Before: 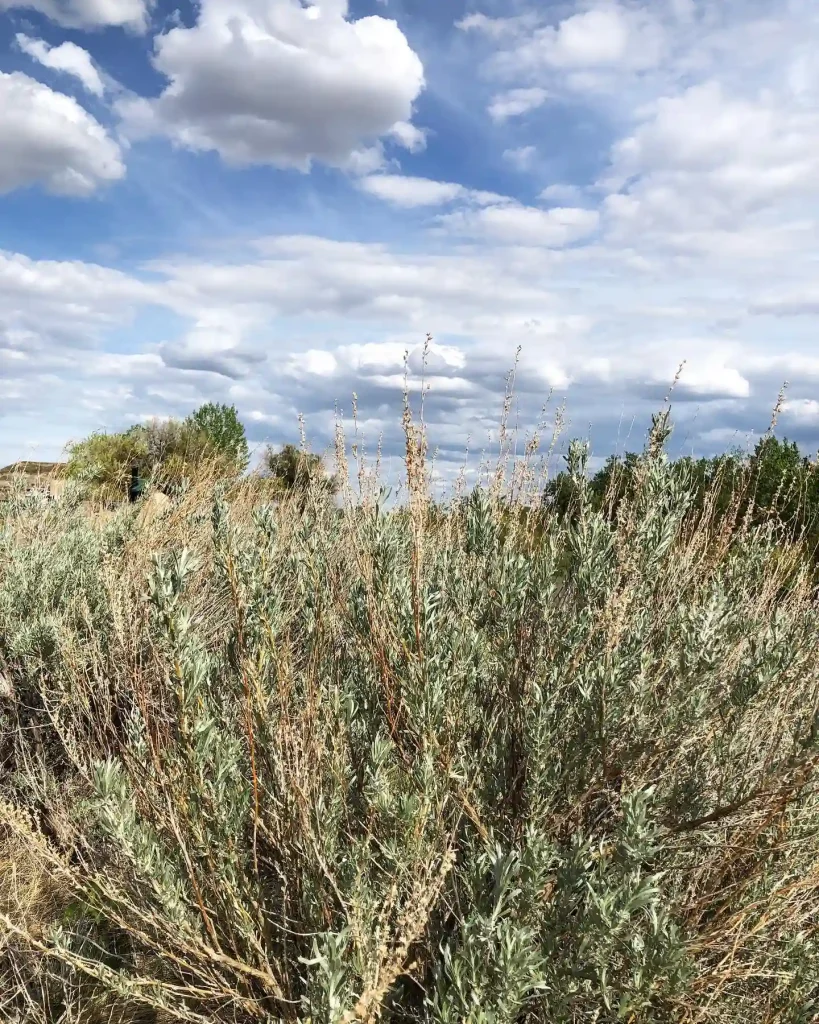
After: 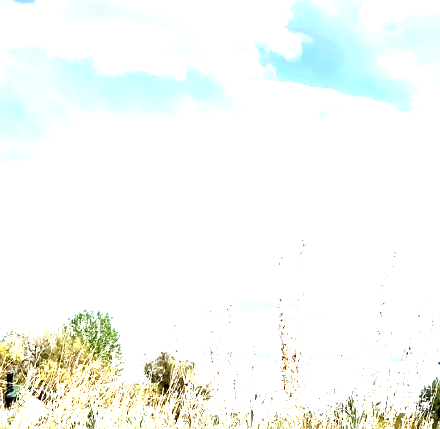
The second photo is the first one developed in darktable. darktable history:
crop: left 15.271%, top 9.215%, right 30.97%, bottom 48.838%
sharpen: amount 0.215
exposure: black level correction 0.005, exposure 2.071 EV, compensate highlight preservation false
